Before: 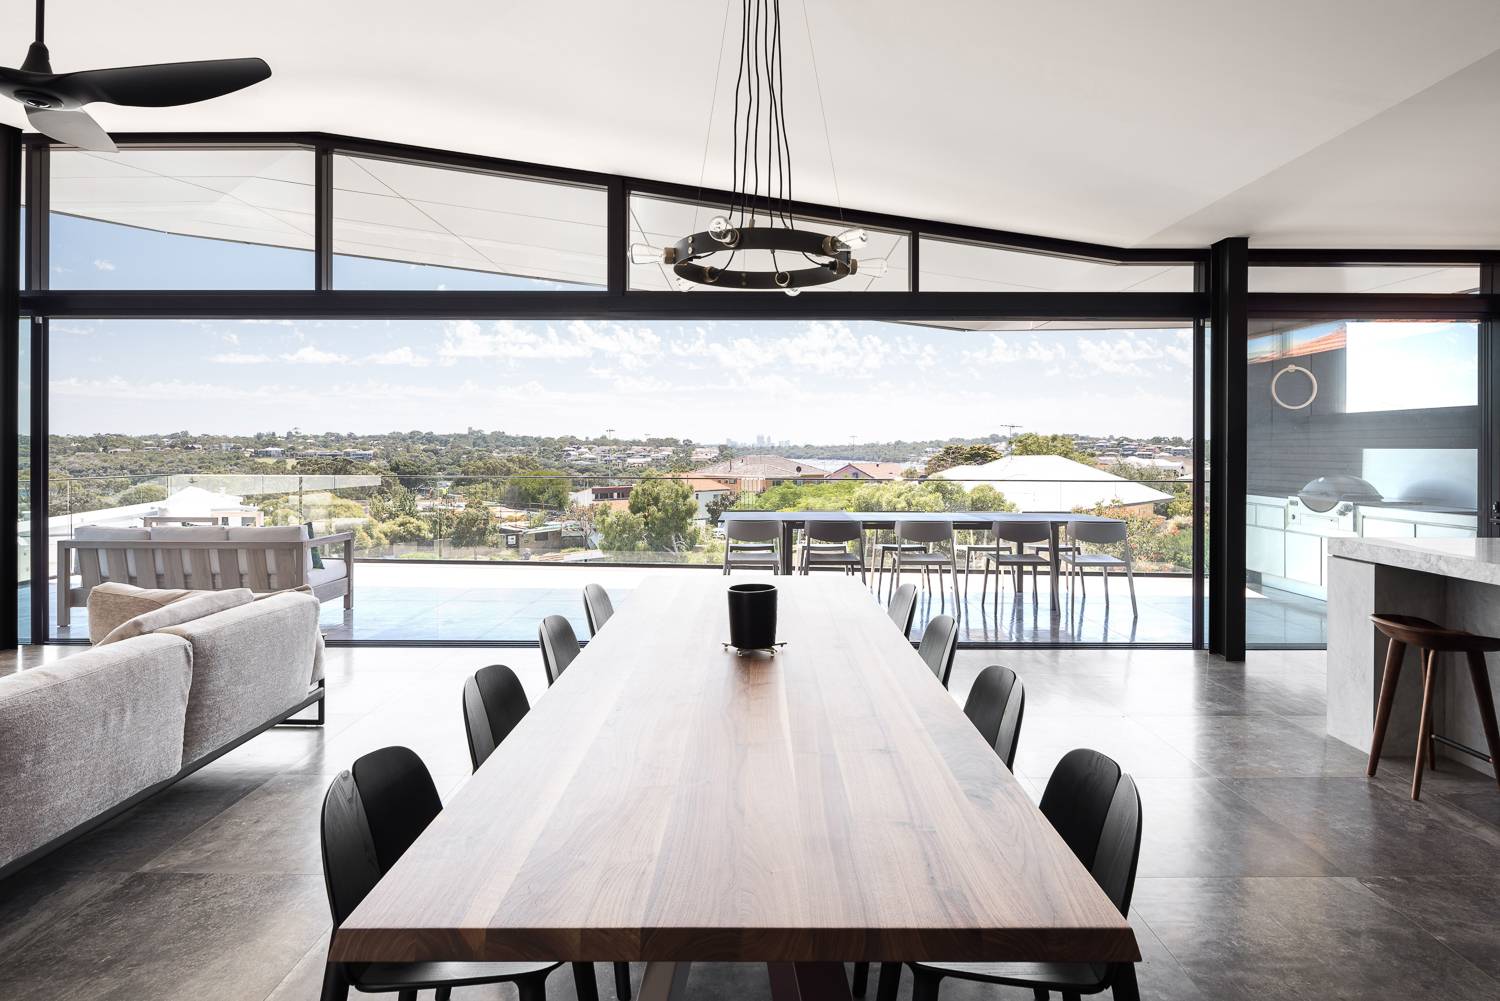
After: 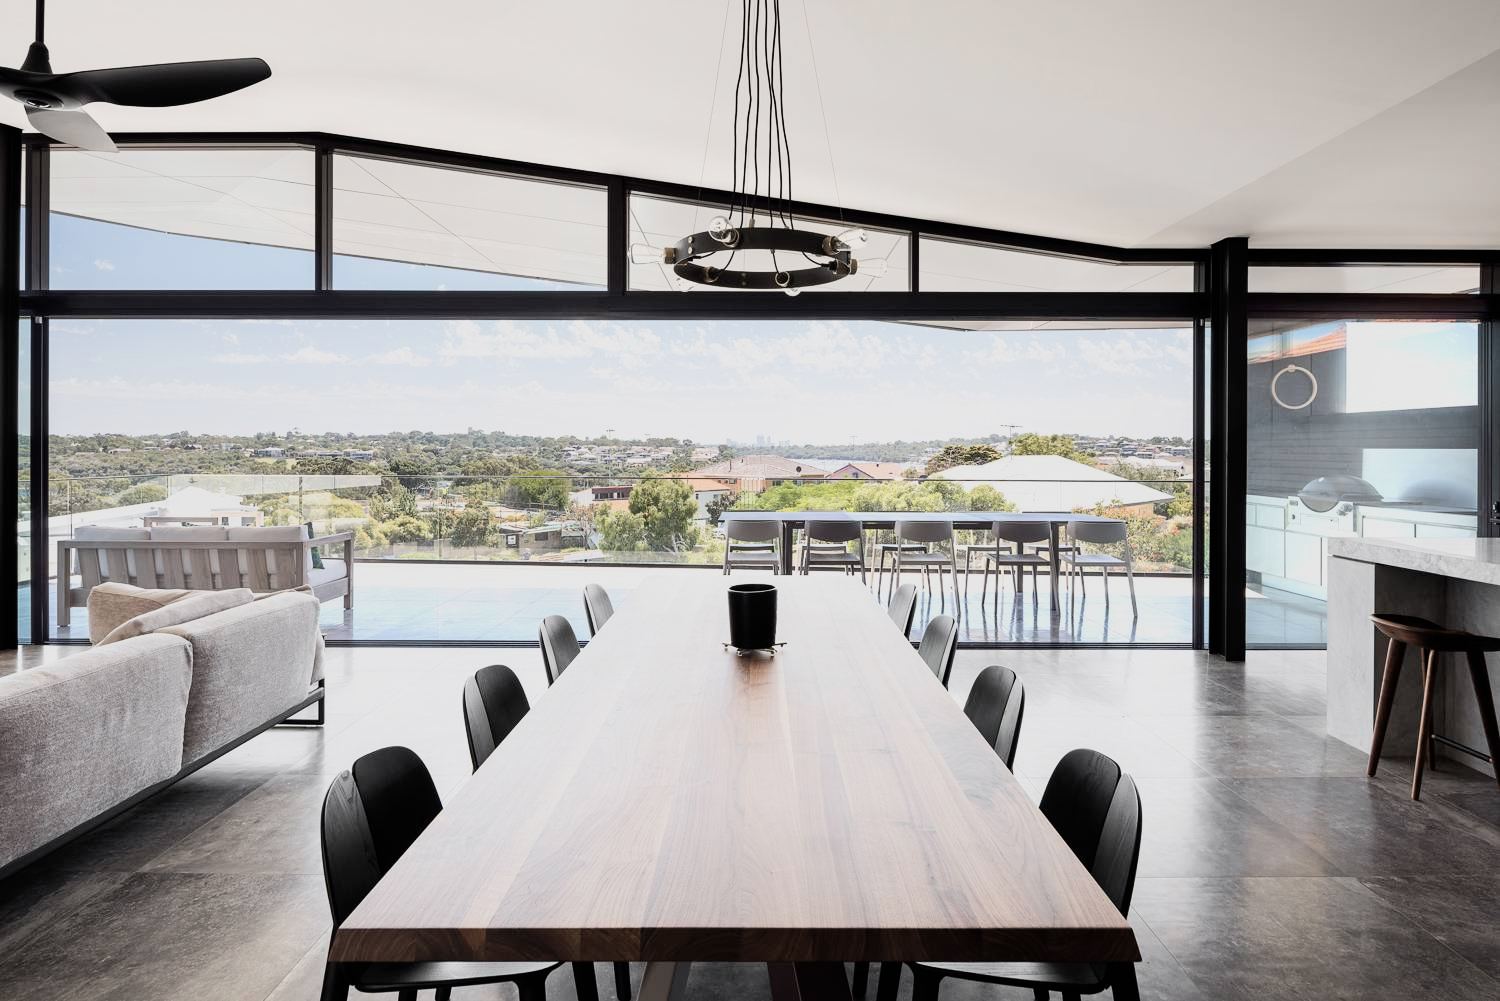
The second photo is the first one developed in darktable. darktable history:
filmic rgb: black relative exposure -8.02 EV, white relative exposure 3.79 EV, hardness 4.37, color science v6 (2022)
shadows and highlights: shadows -1.02, highlights 40.9
